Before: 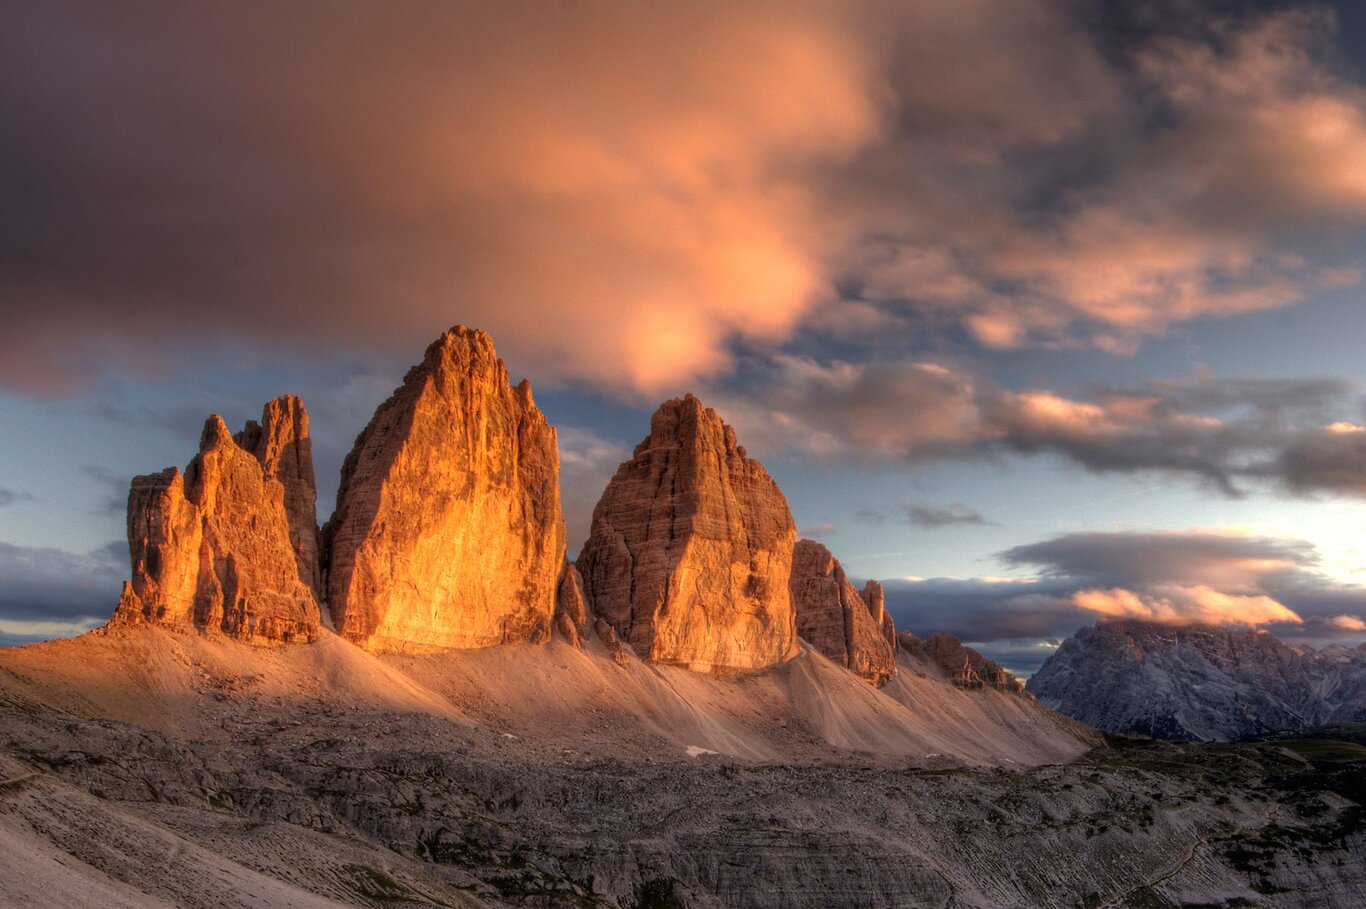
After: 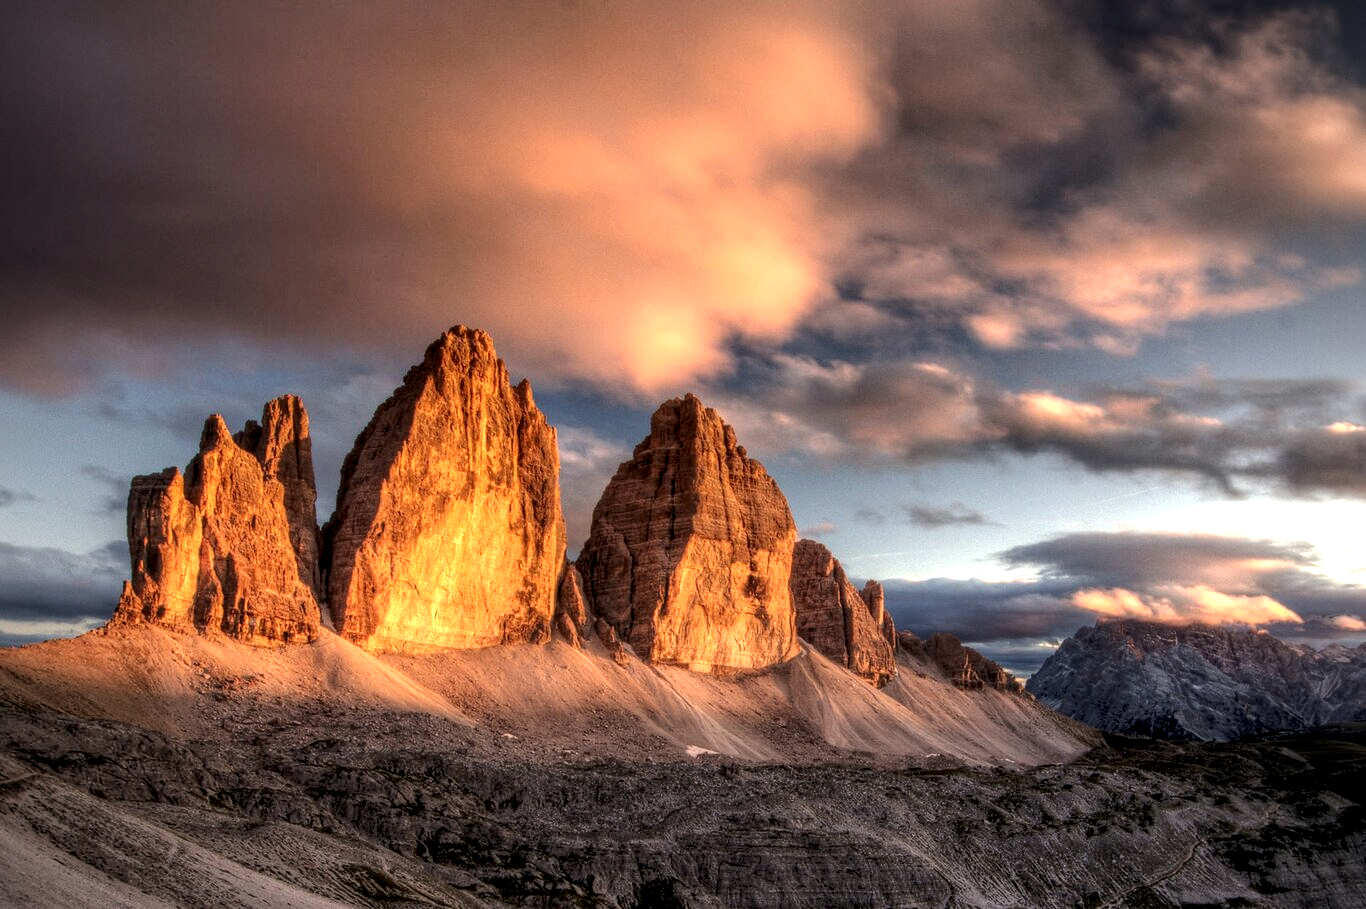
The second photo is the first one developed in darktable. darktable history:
tone equalizer: -8 EV -0.443 EV, -7 EV -0.387 EV, -6 EV -0.309 EV, -5 EV -0.231 EV, -3 EV 0.256 EV, -2 EV 0.356 EV, -1 EV 0.391 EV, +0 EV 0.391 EV, edges refinement/feathering 500, mask exposure compensation -1.27 EV, preserve details no
local contrast: detail 144%
vignetting: brightness -0.579, saturation -0.267, unbound false
